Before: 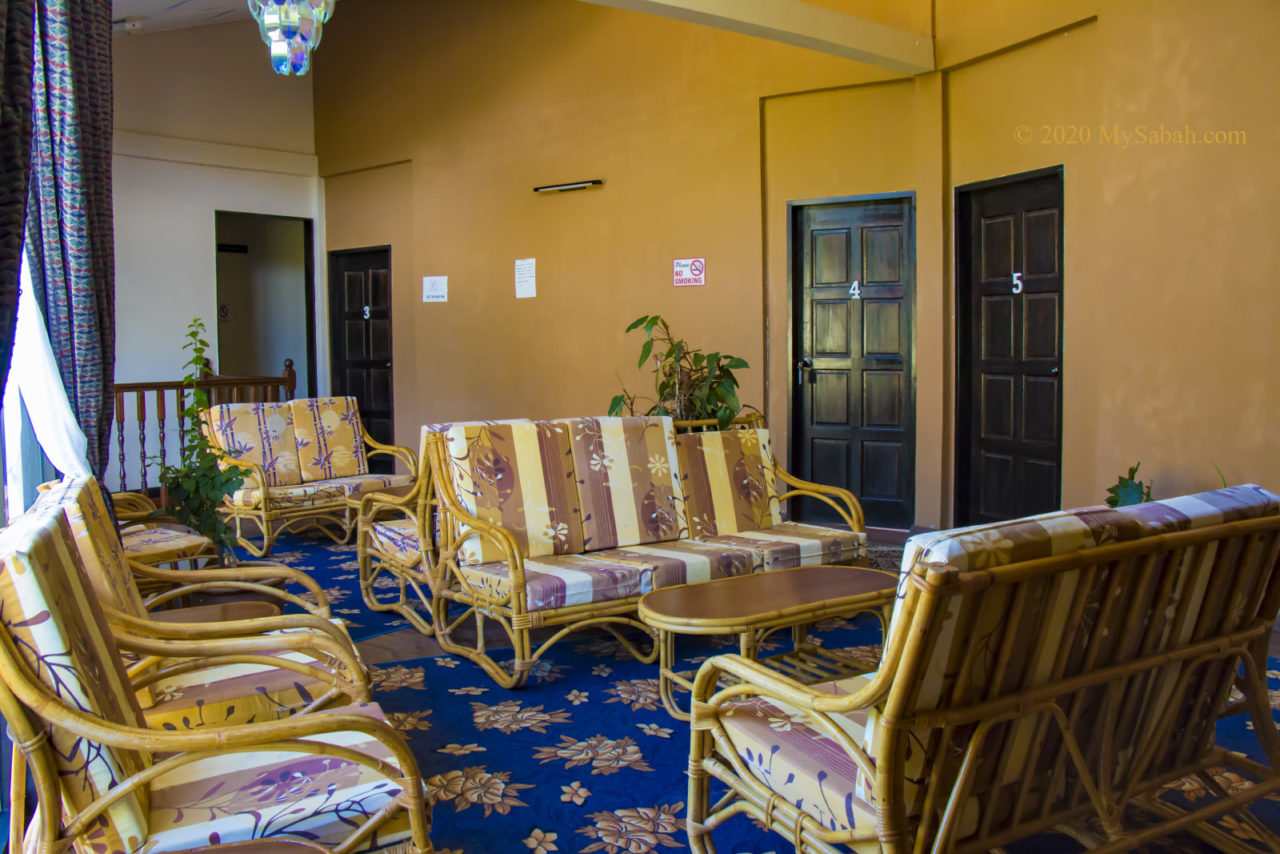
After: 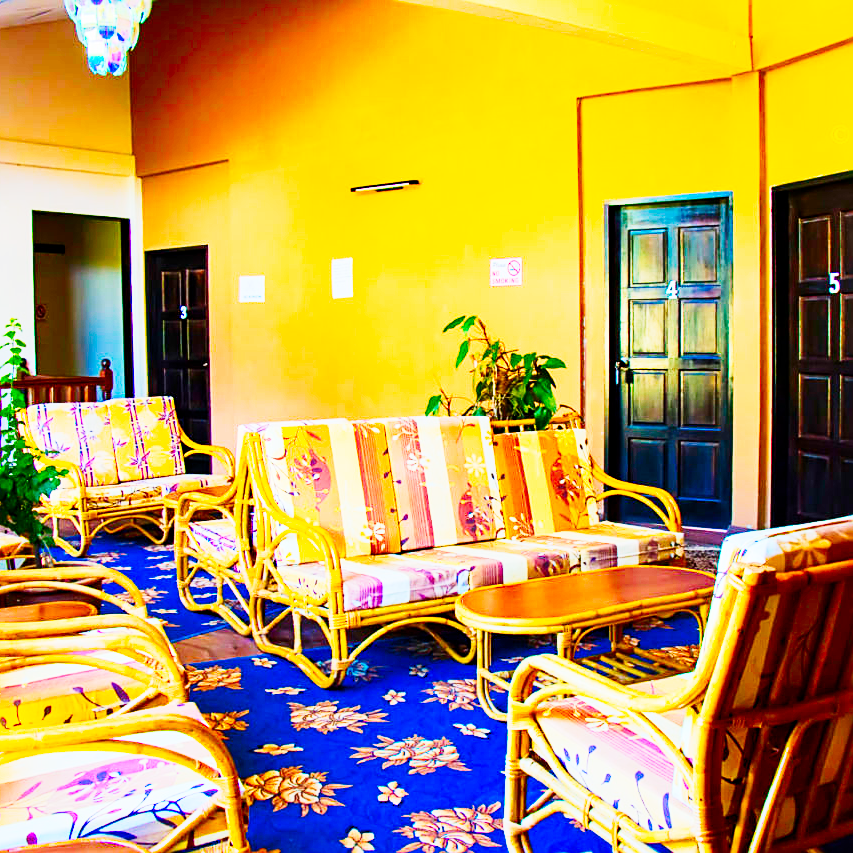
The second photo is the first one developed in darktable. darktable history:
tone curve: curves: ch0 [(0, 0) (0.003, 0.003) (0.011, 0.012) (0.025, 0.027) (0.044, 0.048) (0.069, 0.074) (0.1, 0.117) (0.136, 0.177) (0.177, 0.246) (0.224, 0.324) (0.277, 0.422) (0.335, 0.531) (0.399, 0.633) (0.468, 0.733) (0.543, 0.824) (0.623, 0.895) (0.709, 0.938) (0.801, 0.961) (0.898, 0.98) (1, 1)], preserve colors none
crop and rotate: left 14.317%, right 19.003%
exposure: exposure 0.606 EV, compensate exposure bias true, compensate highlight preservation false
contrast brightness saturation: contrast 0.255, brightness 0.012, saturation 0.888
filmic rgb: middle gray luminance 18.35%, black relative exposure -10.47 EV, white relative exposure 3.4 EV, target black luminance 0%, hardness 6.03, latitude 98.05%, contrast 0.842, shadows ↔ highlights balance 0.51%
sharpen: on, module defaults
